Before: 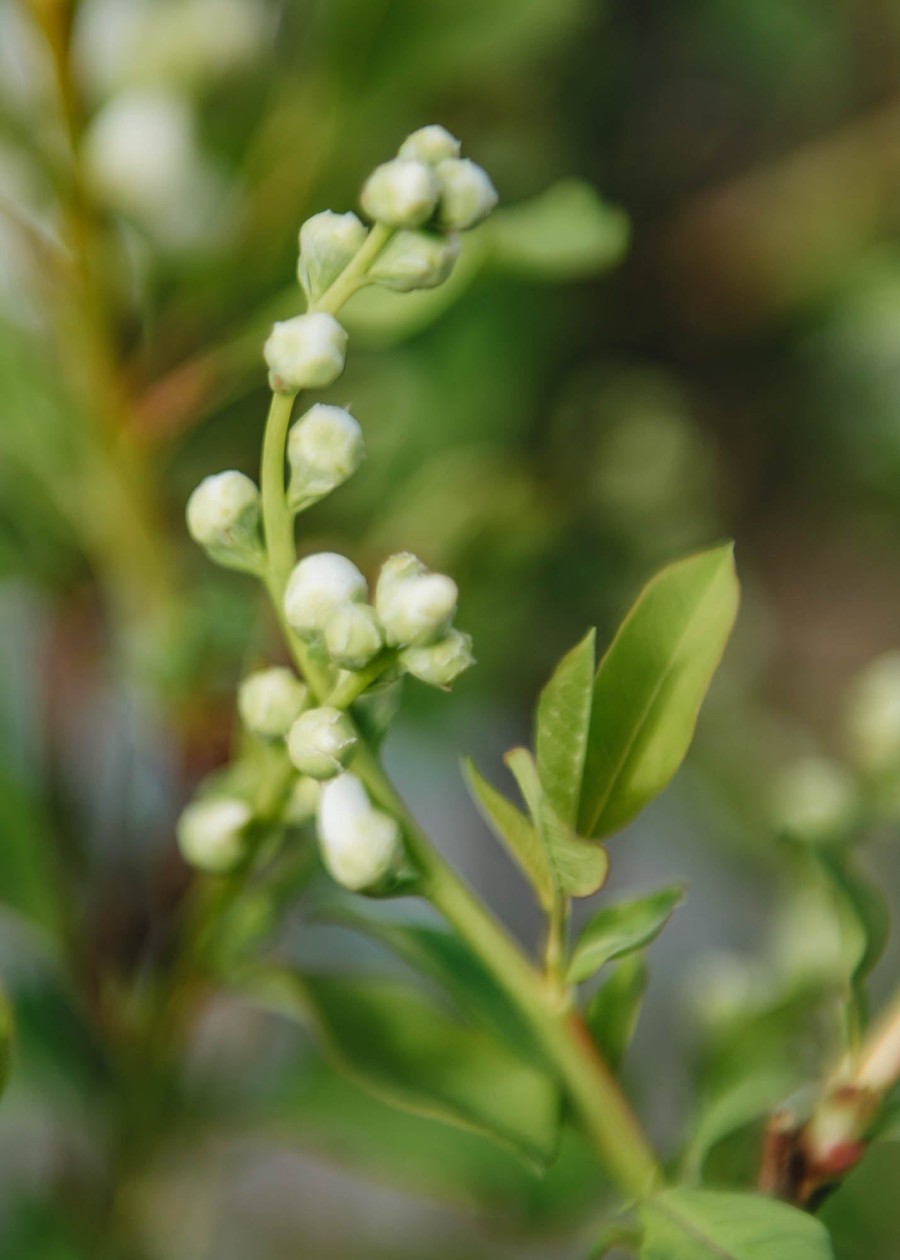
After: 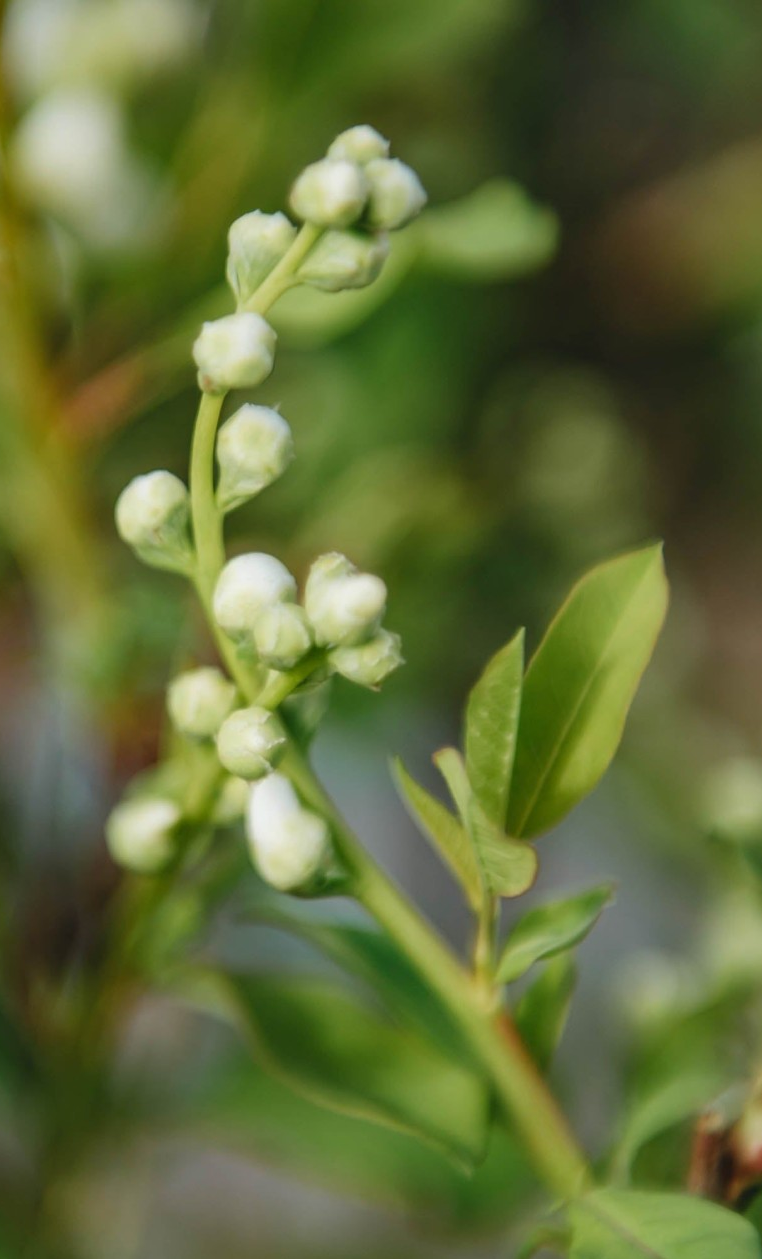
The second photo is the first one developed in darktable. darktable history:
crop: left 7.965%, right 7.359%
